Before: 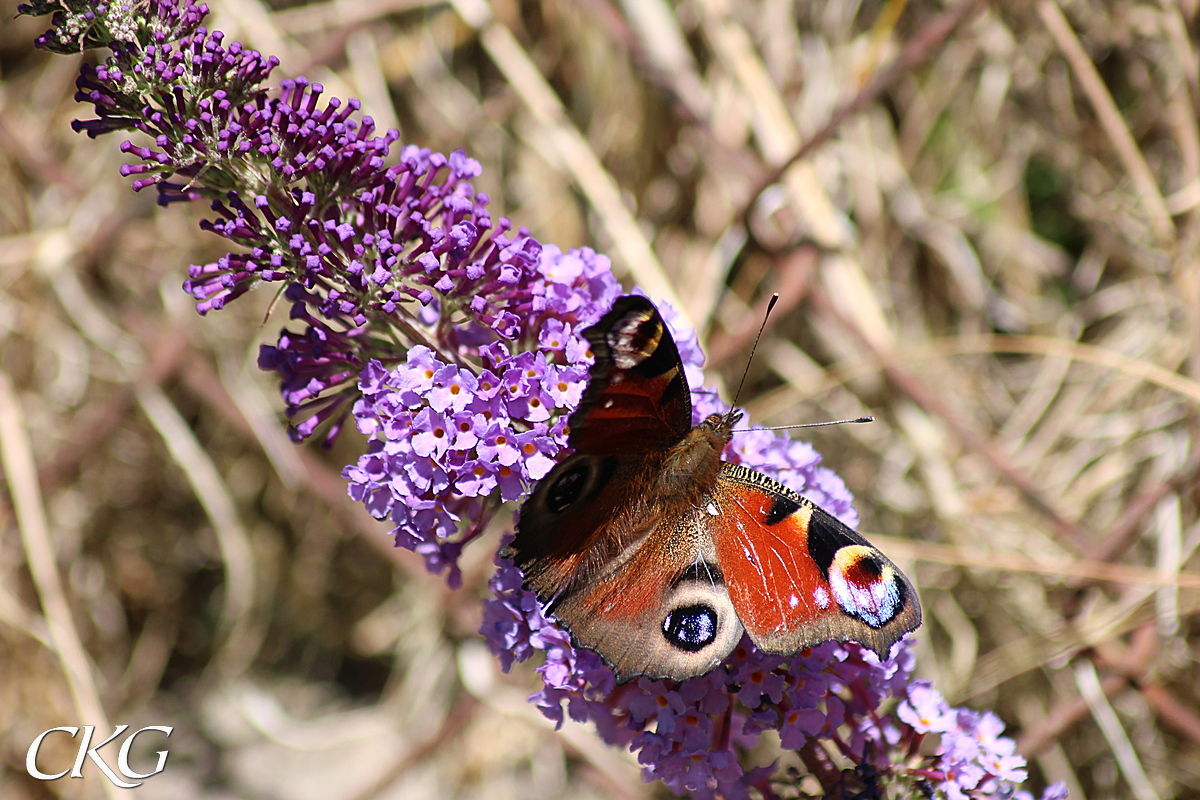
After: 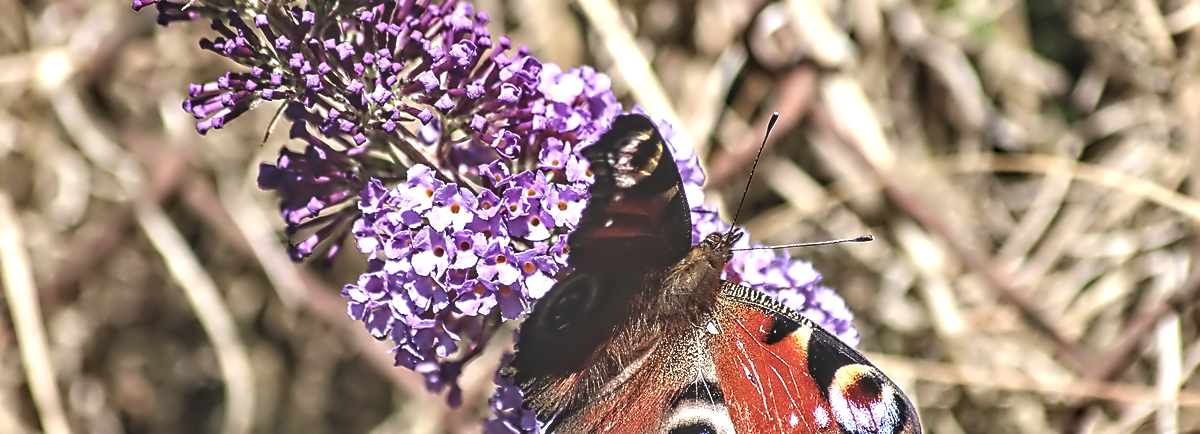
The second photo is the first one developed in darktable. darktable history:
exposure: black level correction -0.04, exposure 0.06 EV, compensate highlight preservation false
crop and rotate: top 22.701%, bottom 22.988%
color zones: mix 99.81%
local contrast: detail 150%
contrast equalizer: octaves 7, y [[0.5, 0.542, 0.583, 0.625, 0.667, 0.708], [0.5 ×6], [0.5 ×6], [0, 0.033, 0.067, 0.1, 0.133, 0.167], [0, 0.05, 0.1, 0.15, 0.2, 0.25]]
